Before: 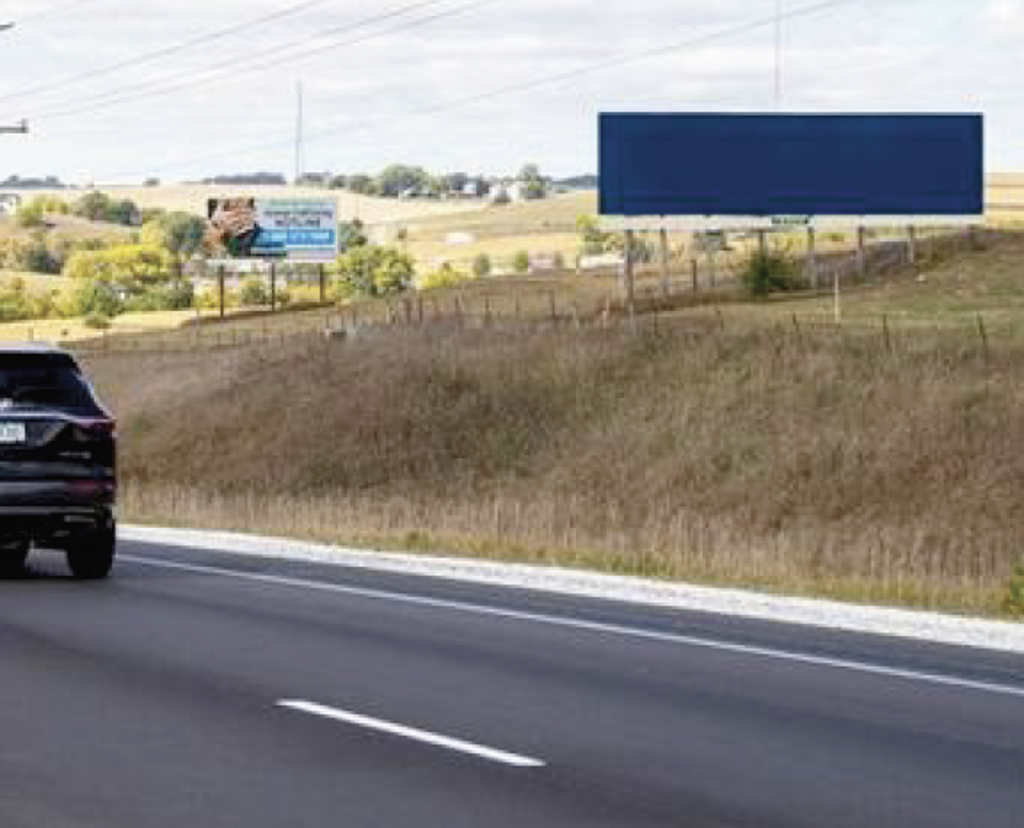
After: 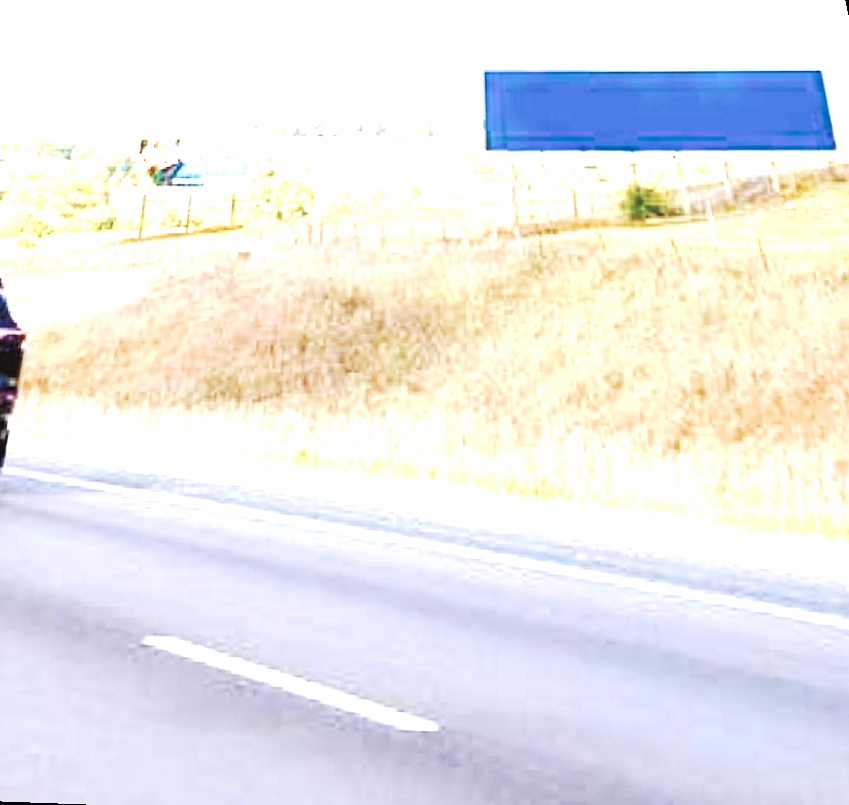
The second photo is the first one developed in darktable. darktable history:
rotate and perspective: rotation 0.72°, lens shift (vertical) -0.352, lens shift (horizontal) -0.051, crop left 0.152, crop right 0.859, crop top 0.019, crop bottom 0.964
tone equalizer: on, module defaults
tone curve: curves: ch0 [(0, 0) (0.003, 0.003) (0.011, 0.012) (0.025, 0.023) (0.044, 0.04) (0.069, 0.056) (0.1, 0.082) (0.136, 0.107) (0.177, 0.144) (0.224, 0.186) (0.277, 0.237) (0.335, 0.297) (0.399, 0.37) (0.468, 0.465) (0.543, 0.567) (0.623, 0.68) (0.709, 0.782) (0.801, 0.86) (0.898, 0.924) (1, 1)], preserve colors none
exposure: black level correction 0.001, exposure 2.607 EV, compensate exposure bias true, compensate highlight preservation false
